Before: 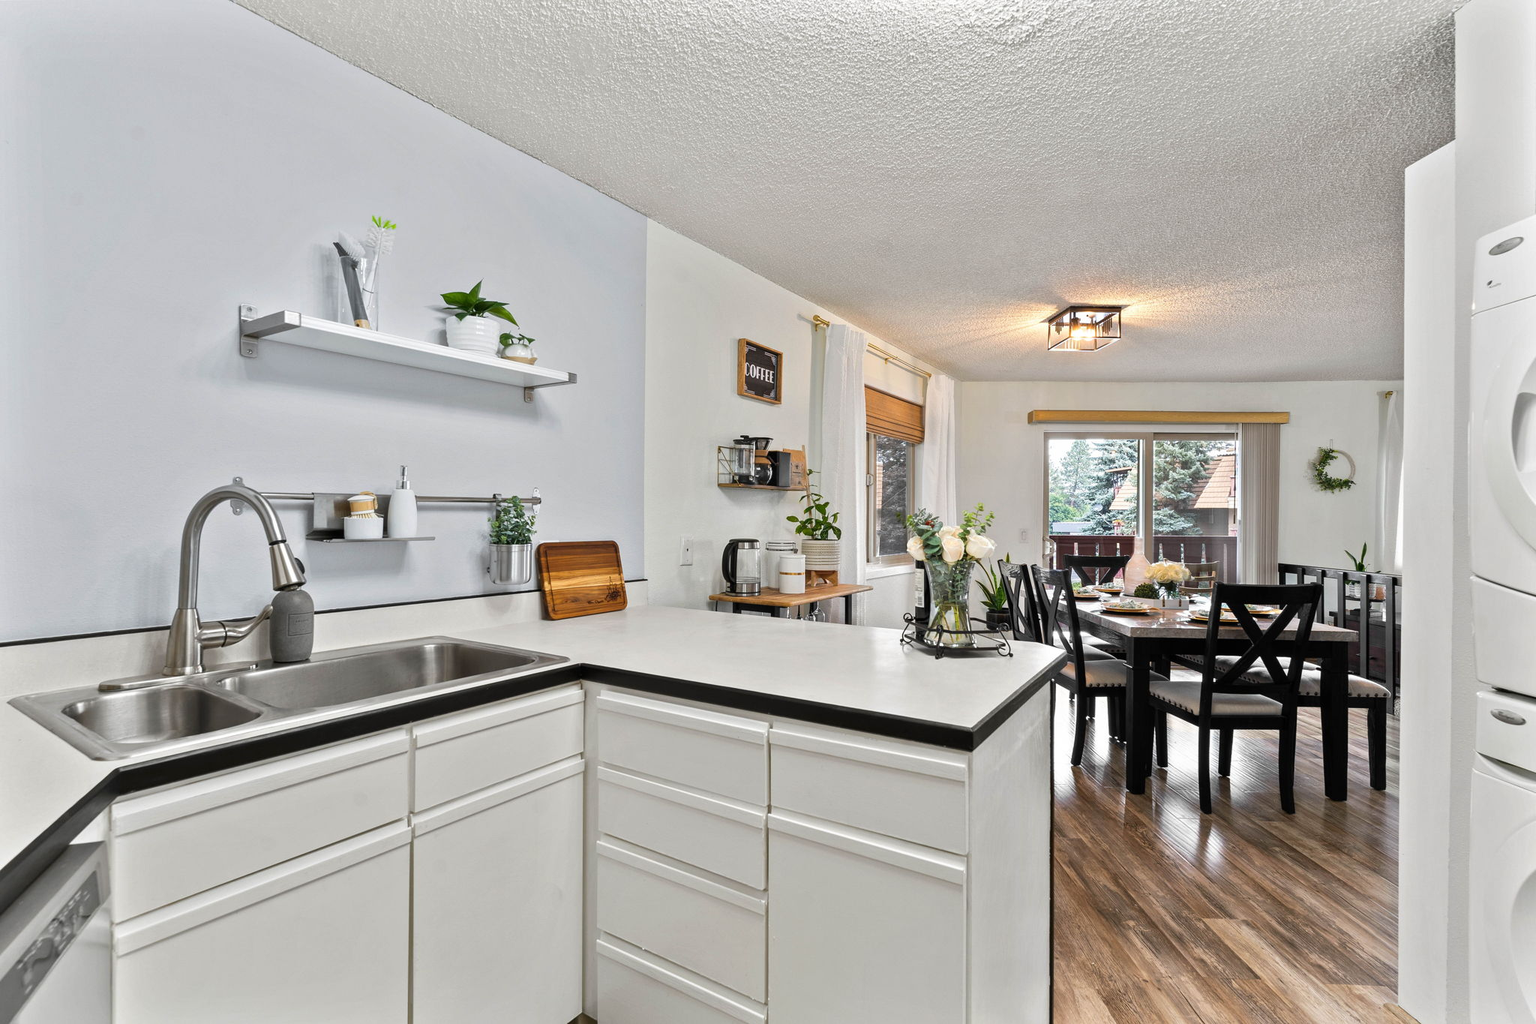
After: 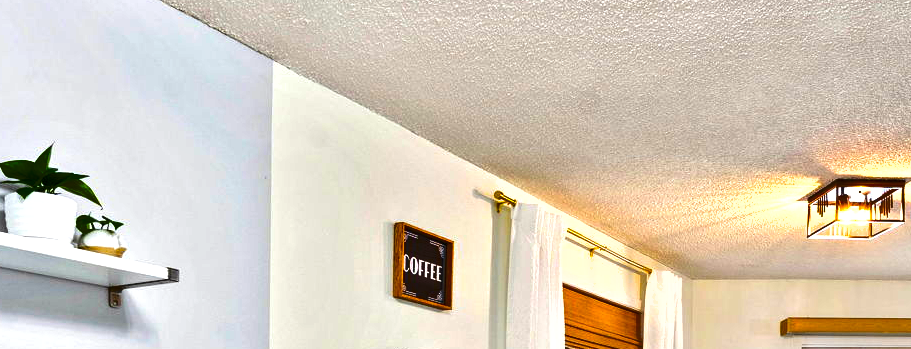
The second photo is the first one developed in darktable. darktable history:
color balance rgb: power › chroma 0.276%, power › hue 24.36°, linear chroma grading › shadows 10.41%, linear chroma grading › highlights 10.253%, linear chroma grading › global chroma 15.427%, linear chroma grading › mid-tones 14.929%, perceptual saturation grading › global saturation 30.929%
shadows and highlights: shadows 43.52, white point adjustment -1.51, shadows color adjustment 97.67%, soften with gaussian
tone equalizer: -8 EV -0.717 EV, -7 EV -0.695 EV, -6 EV -0.612 EV, -5 EV -0.409 EV, -3 EV 0.405 EV, -2 EV 0.6 EV, -1 EV 0.682 EV, +0 EV 0.76 EV
crop: left 28.857%, top 16.814%, right 26.656%, bottom 57.611%
